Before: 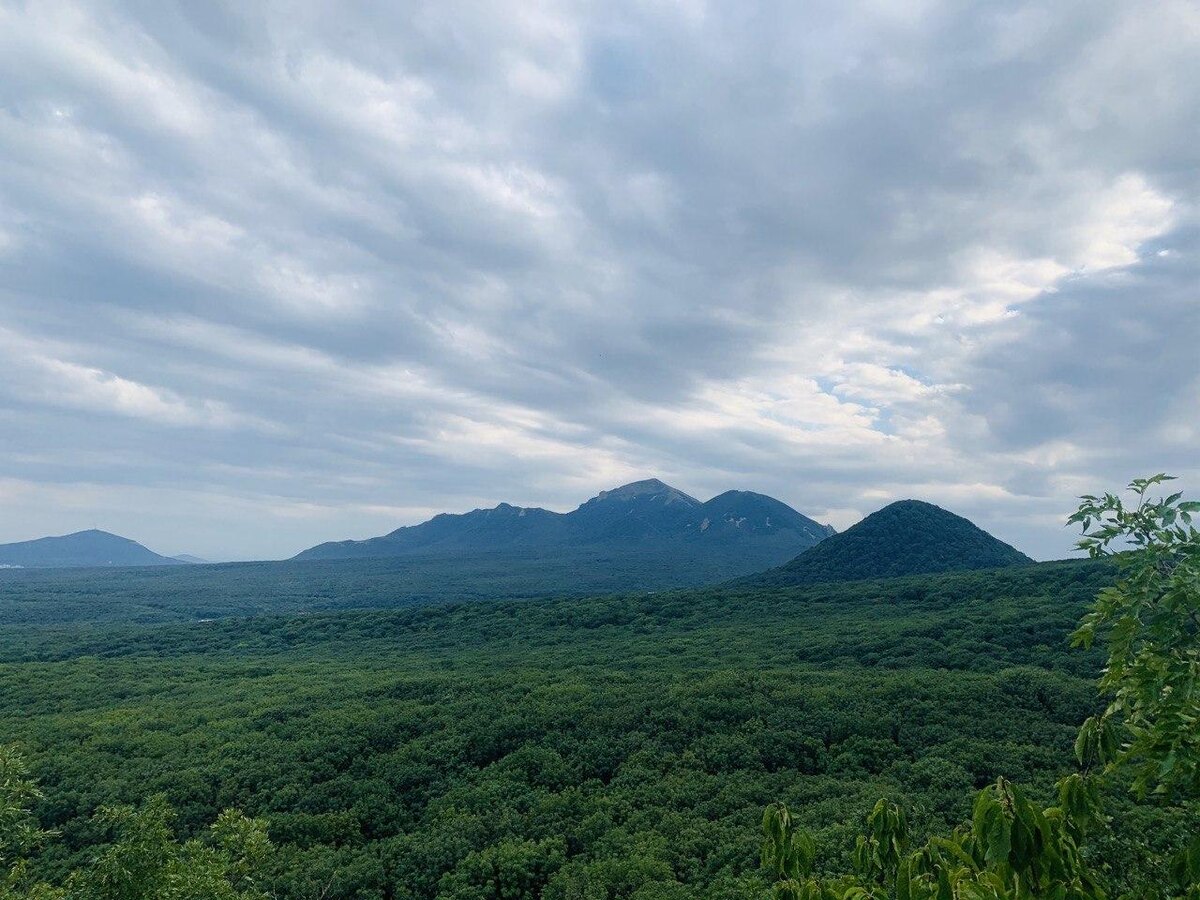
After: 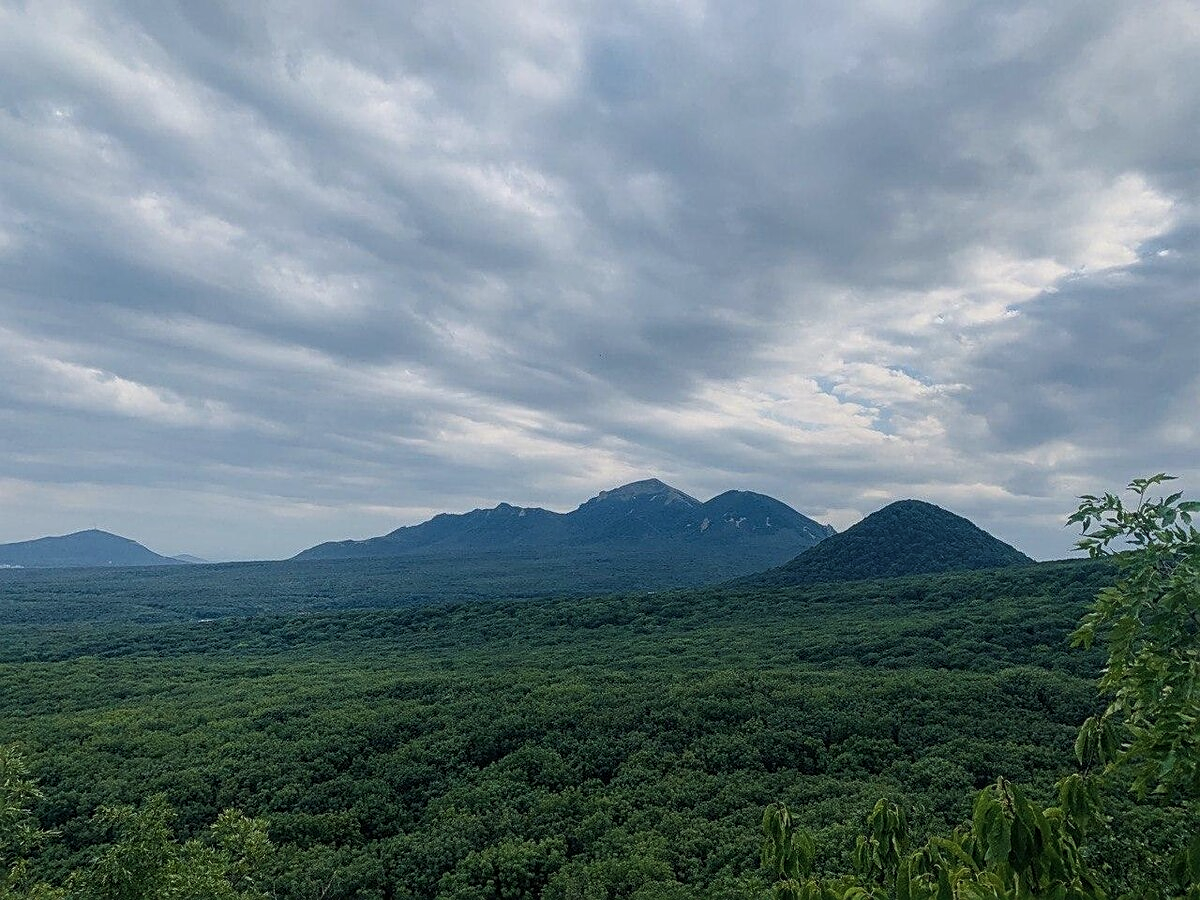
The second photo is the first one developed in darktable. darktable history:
exposure: black level correction 0.001, exposure -0.124 EV, compensate highlight preservation false
tone curve: curves: ch0 [(0, 0.029) (0.253, 0.237) (1, 0.945)]; ch1 [(0, 0) (0.401, 0.42) (0.442, 0.47) (0.492, 0.498) (0.511, 0.523) (0.557, 0.565) (0.66, 0.683) (1, 1)]; ch2 [(0, 0) (0.394, 0.413) (0.5, 0.5) (0.578, 0.568) (1, 1)], preserve colors none
sharpen: on, module defaults
local contrast: on, module defaults
